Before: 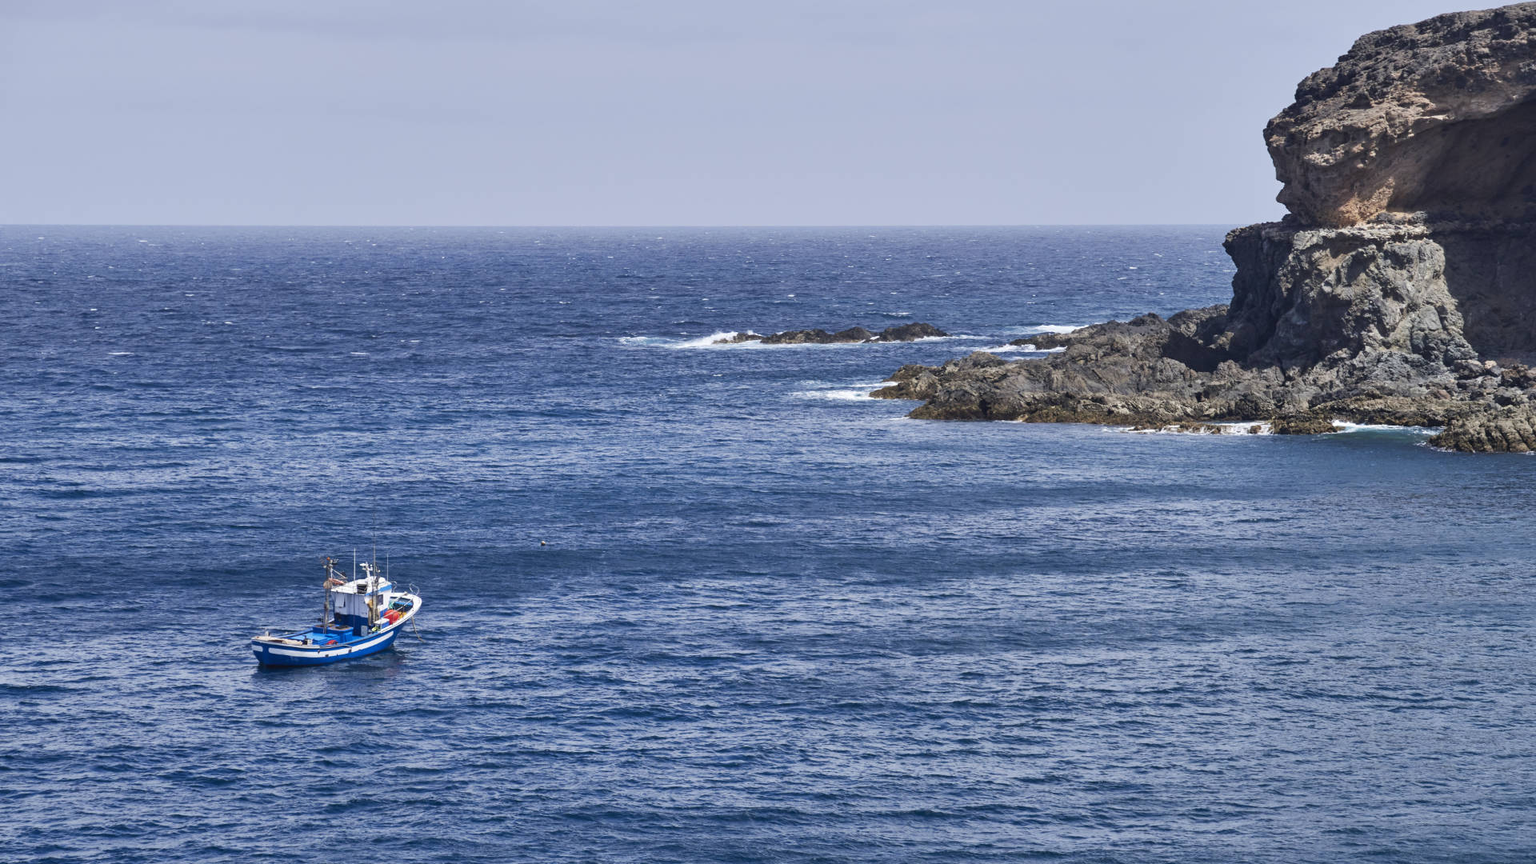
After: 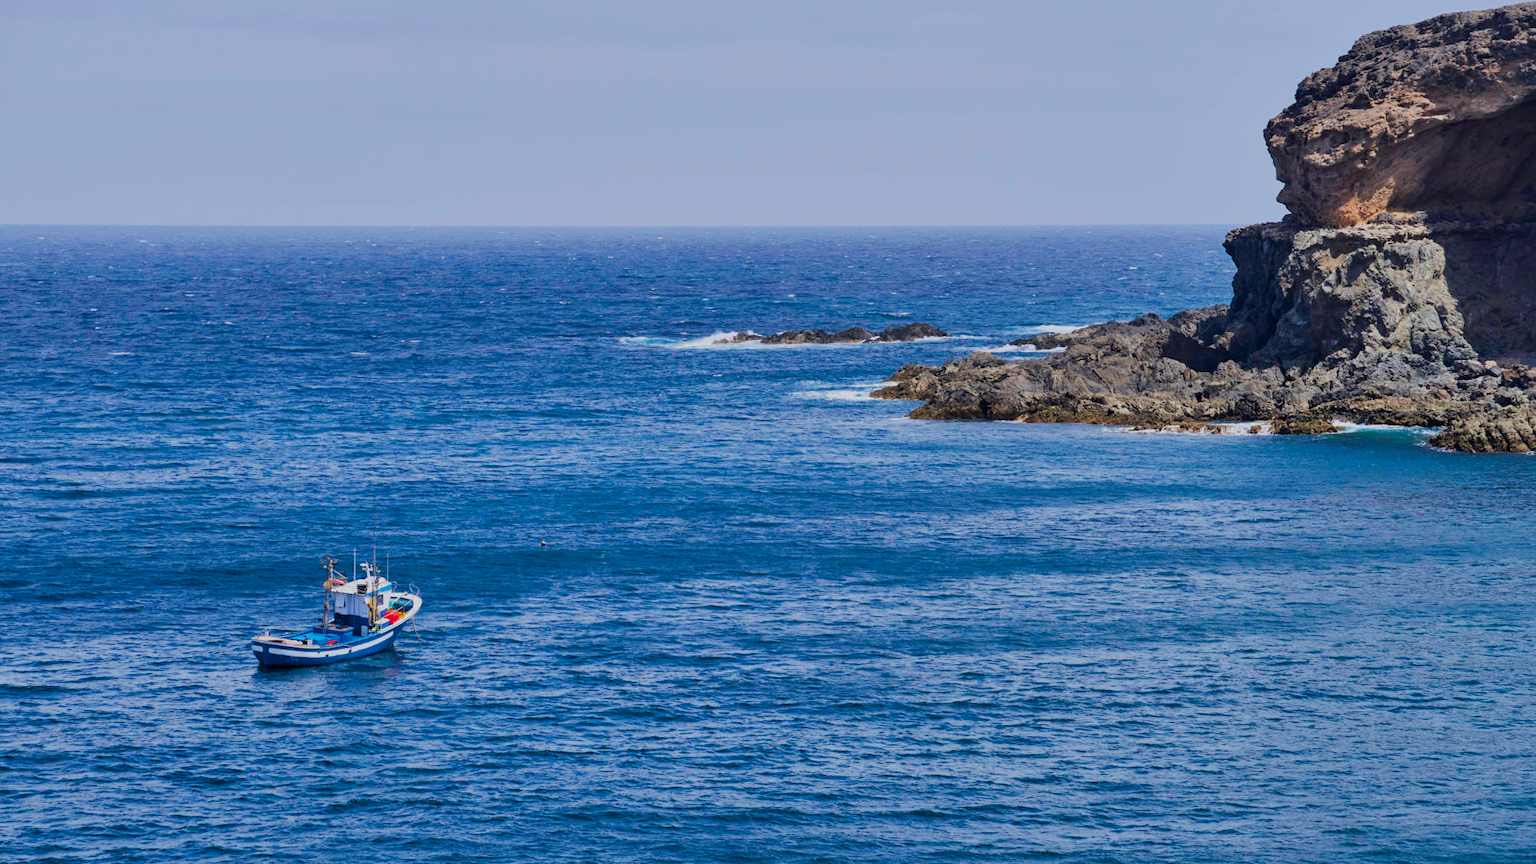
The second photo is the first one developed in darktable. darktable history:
color balance rgb: linear chroma grading › global chroma 15%, perceptual saturation grading › global saturation 30%
filmic rgb: black relative exposure -7.65 EV, white relative exposure 4.56 EV, hardness 3.61, color science v6 (2022)
